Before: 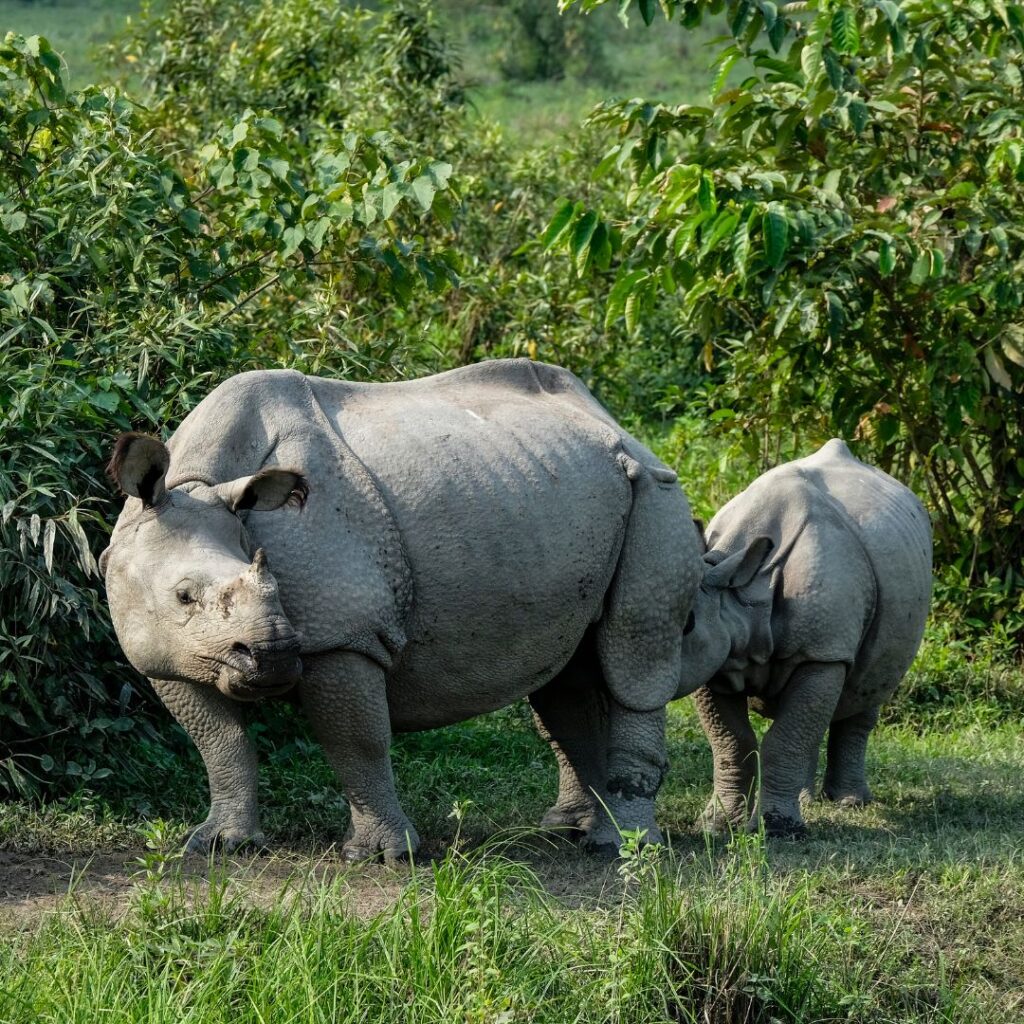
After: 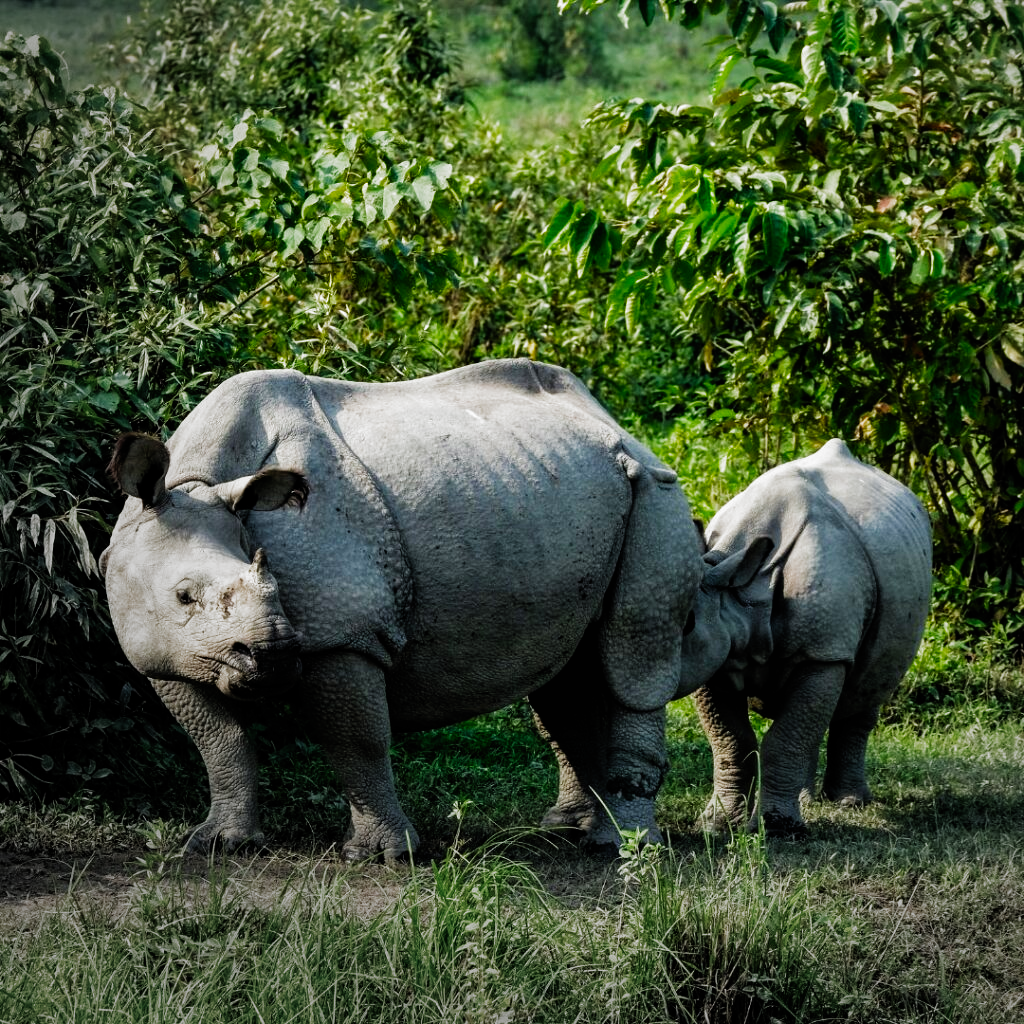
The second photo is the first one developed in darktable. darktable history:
white balance: emerald 1
filmic rgb: black relative exposure -6.43 EV, white relative exposure 2.43 EV, threshold 3 EV, hardness 5.27, latitude 0.1%, contrast 1.425, highlights saturation mix 2%, preserve chrominance no, color science v5 (2021), contrast in shadows safe, contrast in highlights safe, enable highlight reconstruction true
vignetting: fall-off start 73.57%, center (0.22, -0.235)
